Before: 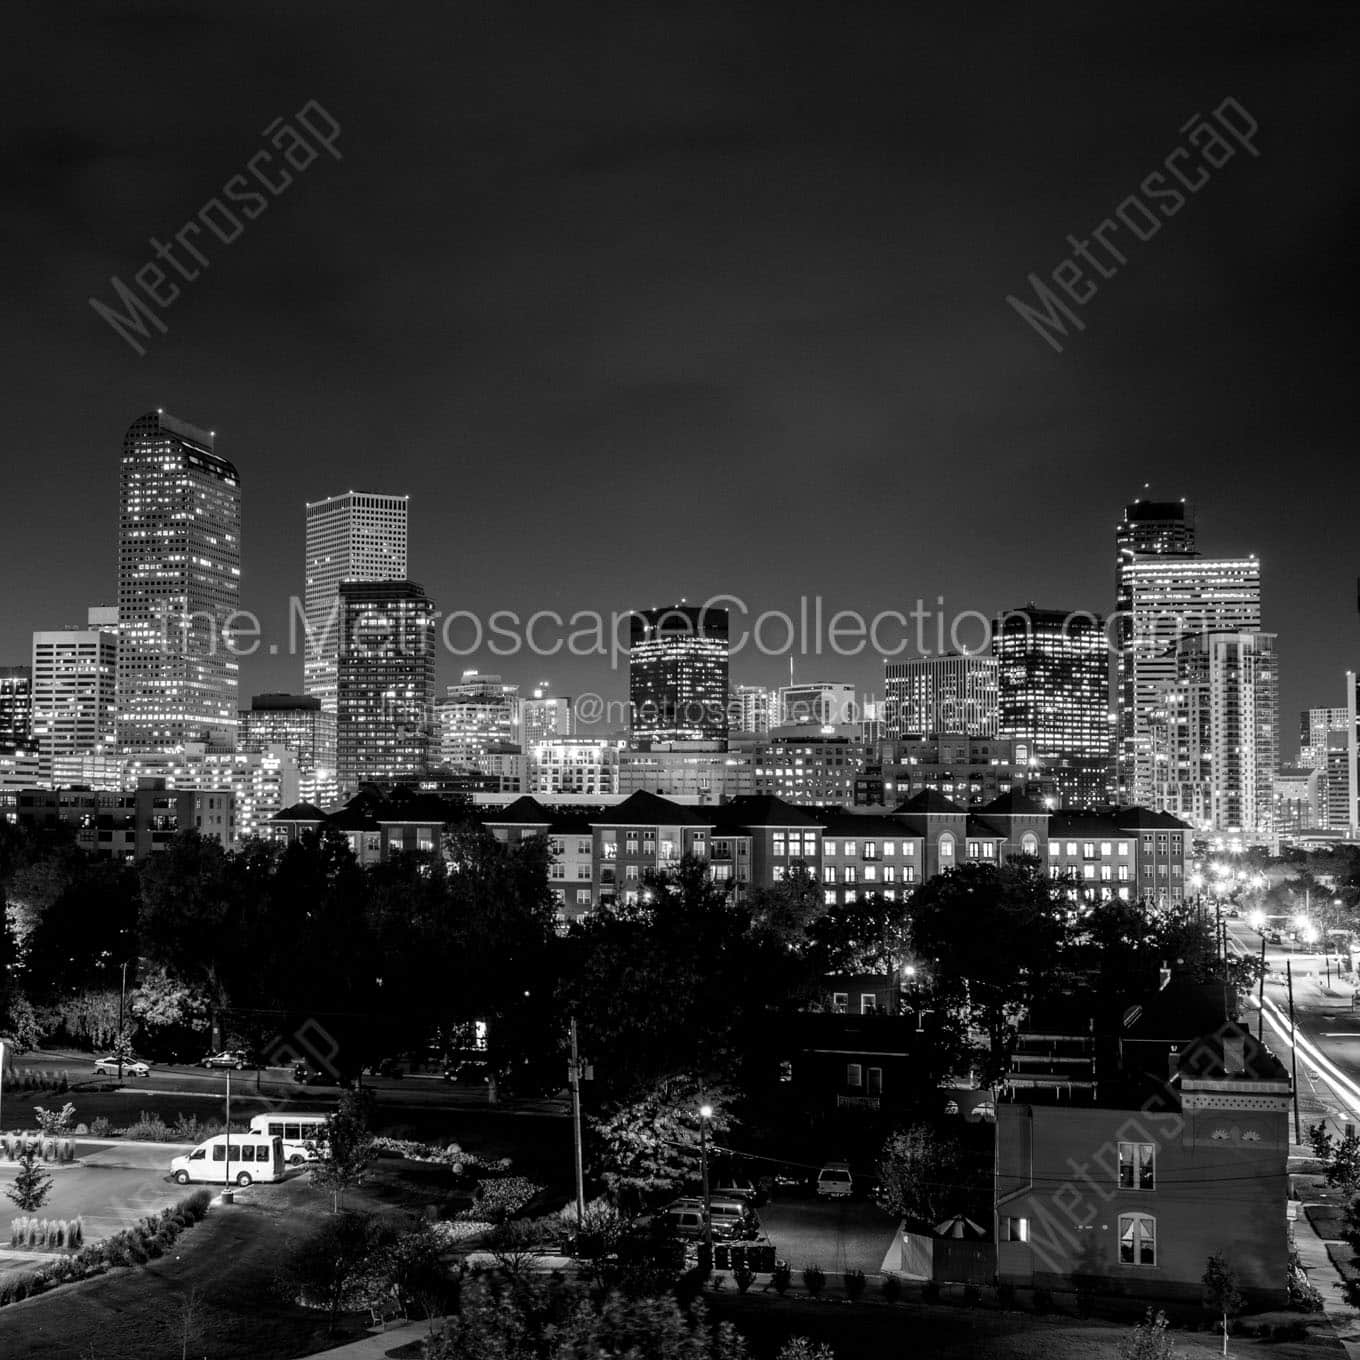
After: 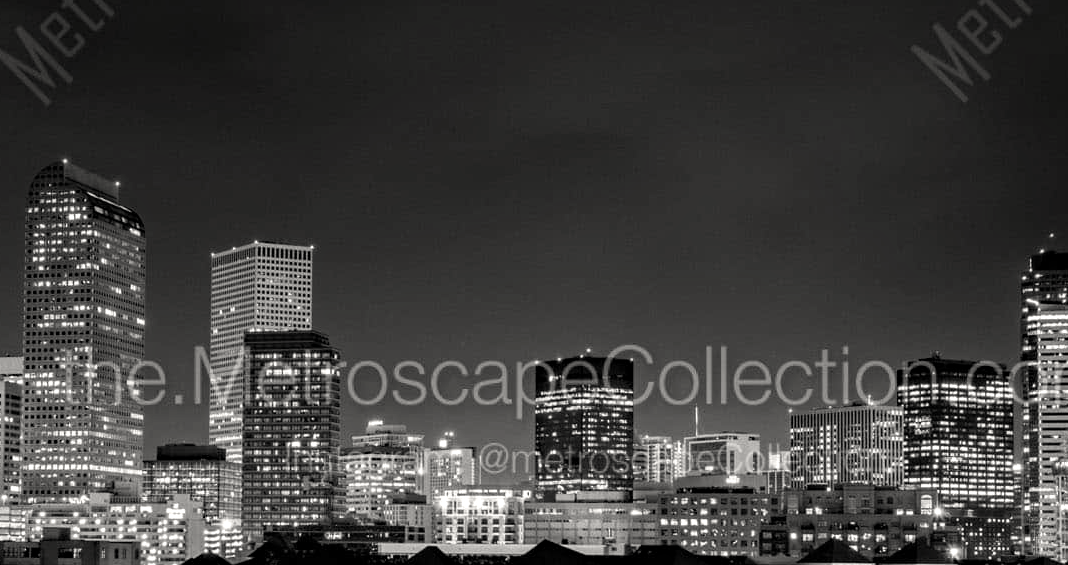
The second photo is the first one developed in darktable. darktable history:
crop: left 7.036%, top 18.398%, right 14.379%, bottom 40.043%
color balance rgb: linear chroma grading › shadows 16%, perceptual saturation grading › global saturation 8%, perceptual saturation grading › shadows 4%, perceptual brilliance grading › global brilliance 2%, perceptual brilliance grading › highlights 8%, perceptual brilliance grading › shadows -4%, global vibrance 16%, saturation formula JzAzBz (2021)
haze removal: compatibility mode true, adaptive false
exposure: exposure -0.048 EV, compensate highlight preservation false
white balance: red 1.009, blue 0.985
